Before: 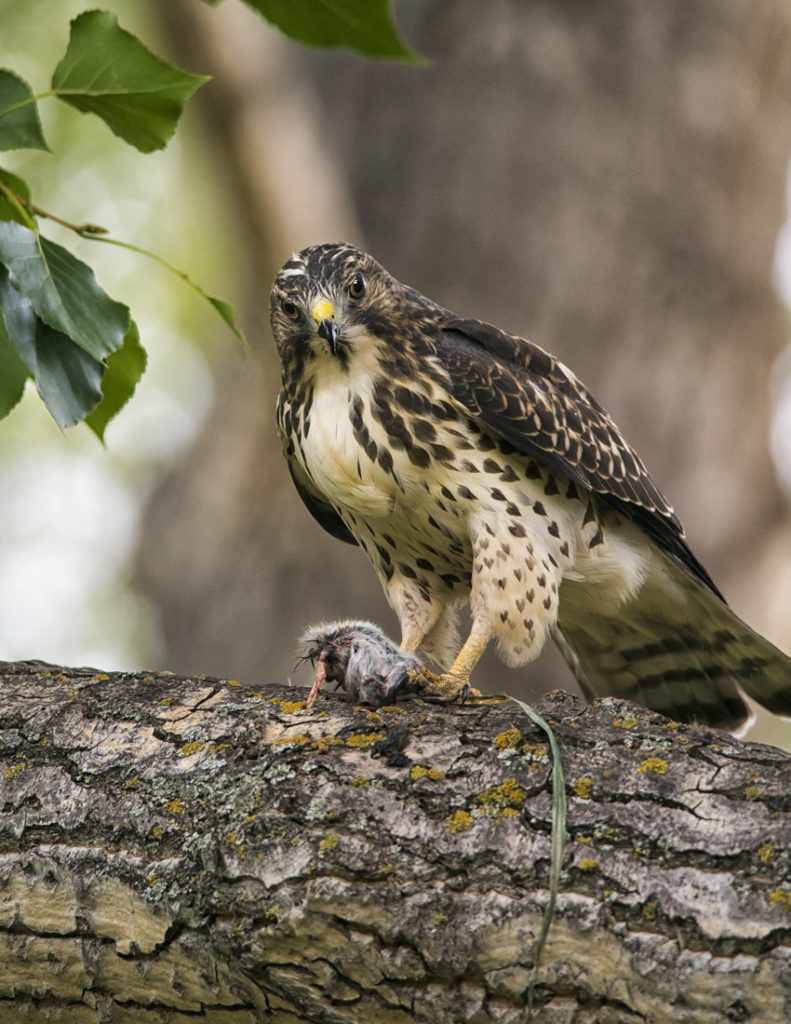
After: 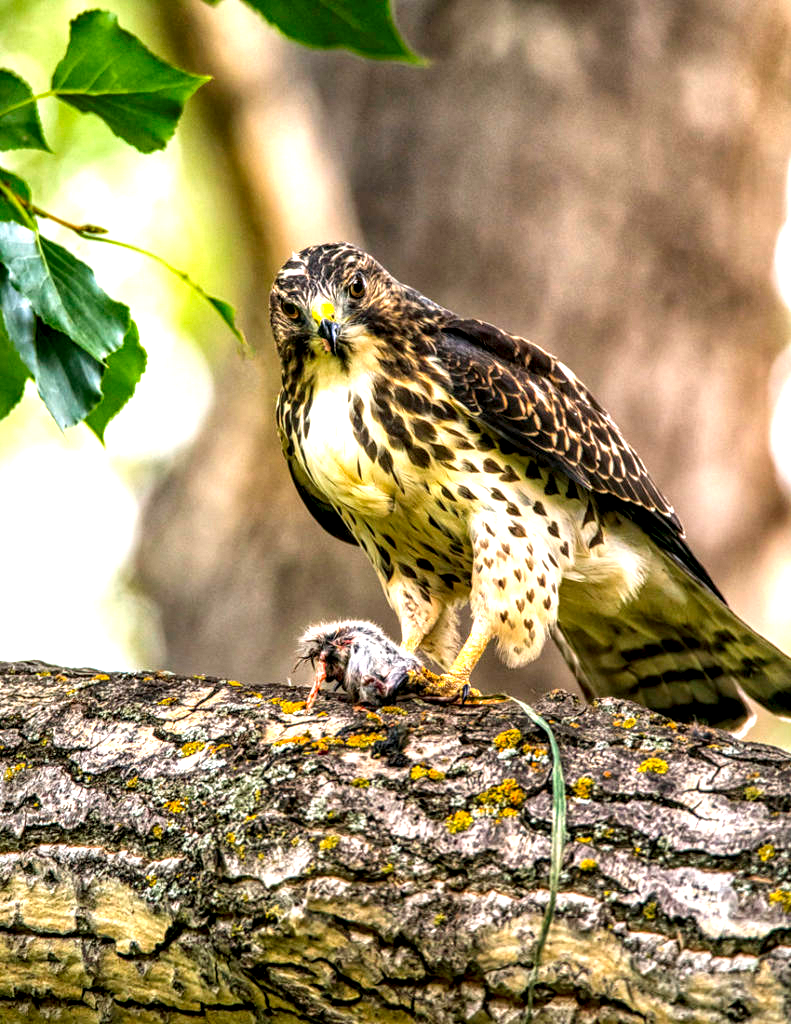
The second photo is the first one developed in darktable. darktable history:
local contrast: highlights 19%, detail 186%
contrast brightness saturation: saturation 0.5
exposure: black level correction 0.001, exposure 0.955 EV, compensate exposure bias true, compensate highlight preservation false
